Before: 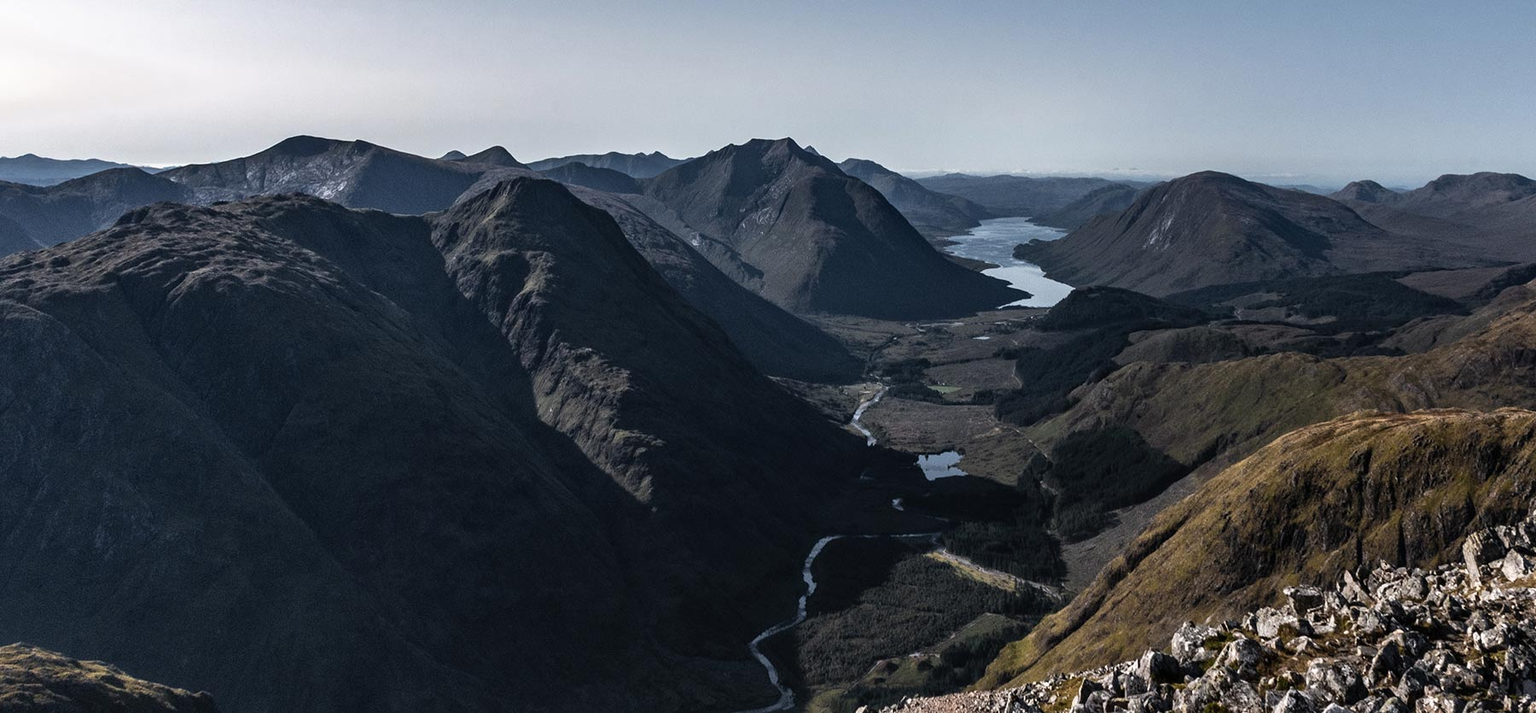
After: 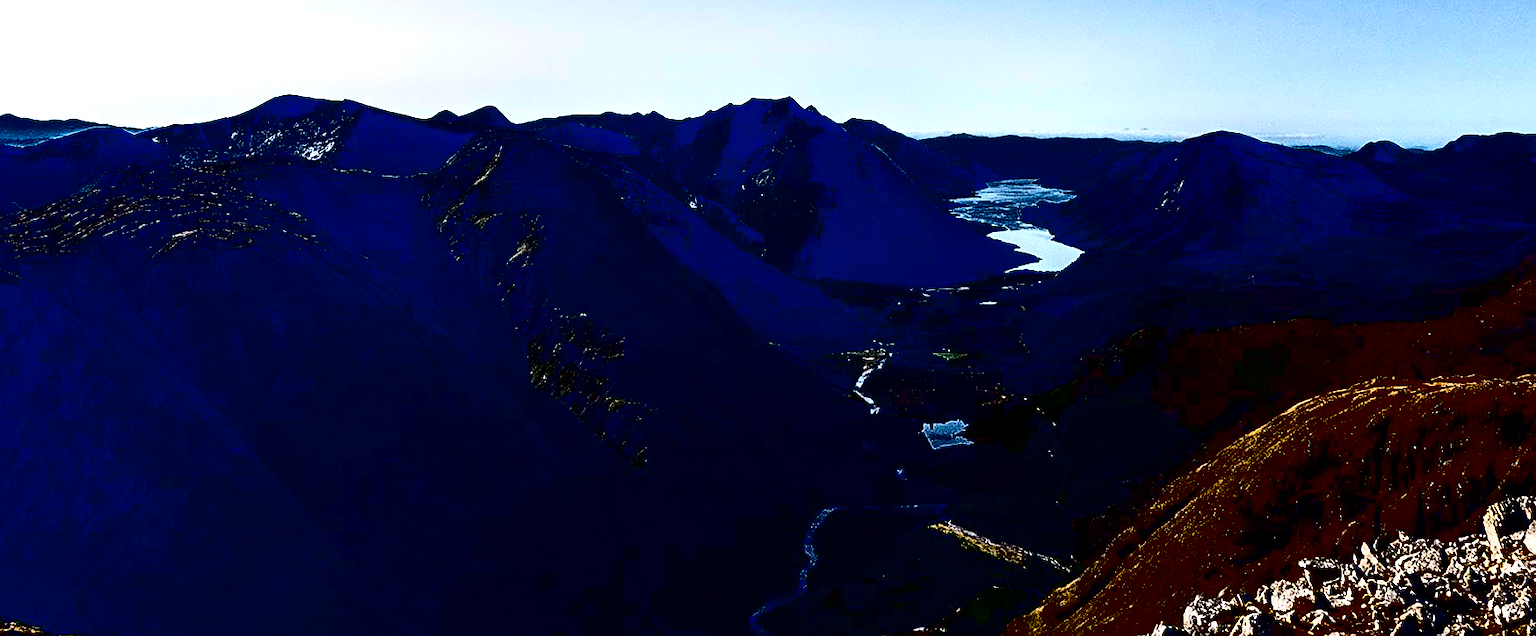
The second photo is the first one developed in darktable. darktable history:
contrast brightness saturation: contrast 0.756, brightness -0.999, saturation 0.992
sharpen: on, module defaults
local contrast: highlights 107%, shadows 98%, detail 119%, midtone range 0.2
crop: left 1.458%, top 6.192%, right 1.426%, bottom 7.024%
exposure: black level correction 0.033, exposure 0.316 EV, compensate highlight preservation false
